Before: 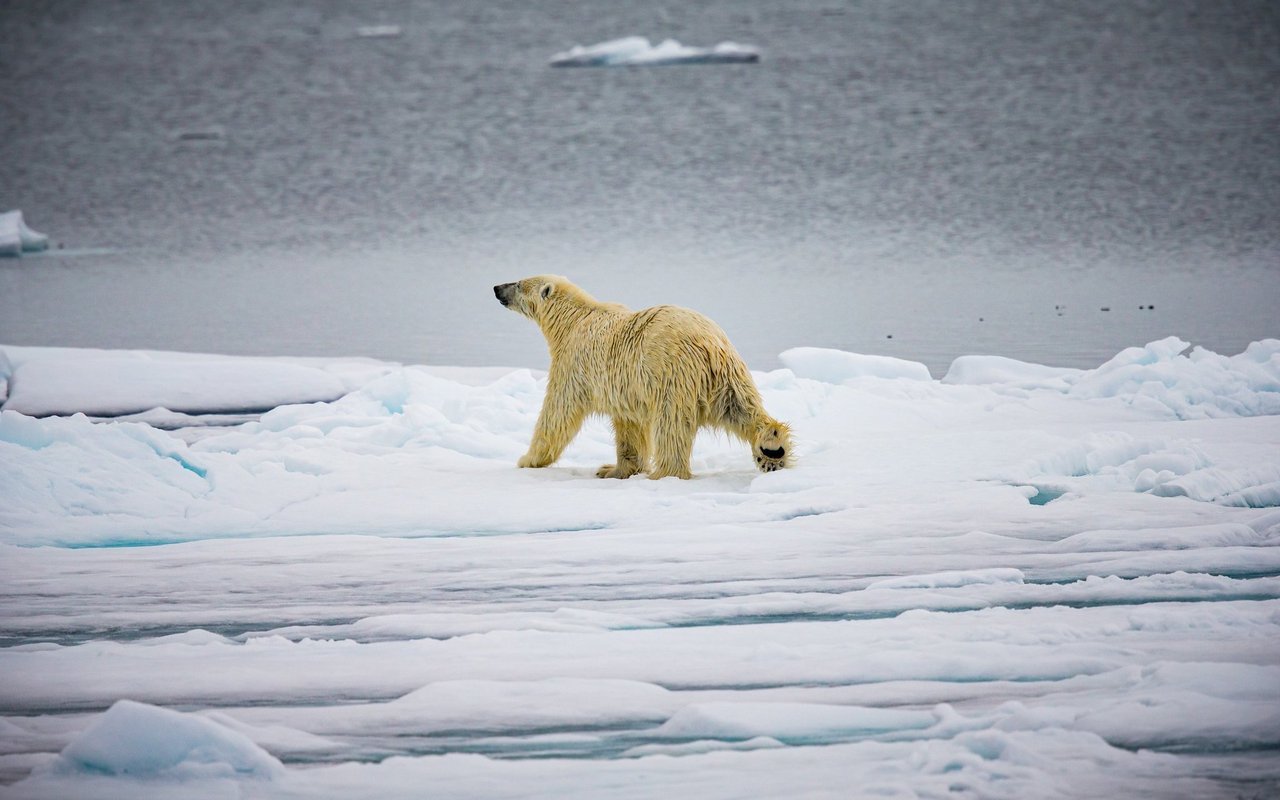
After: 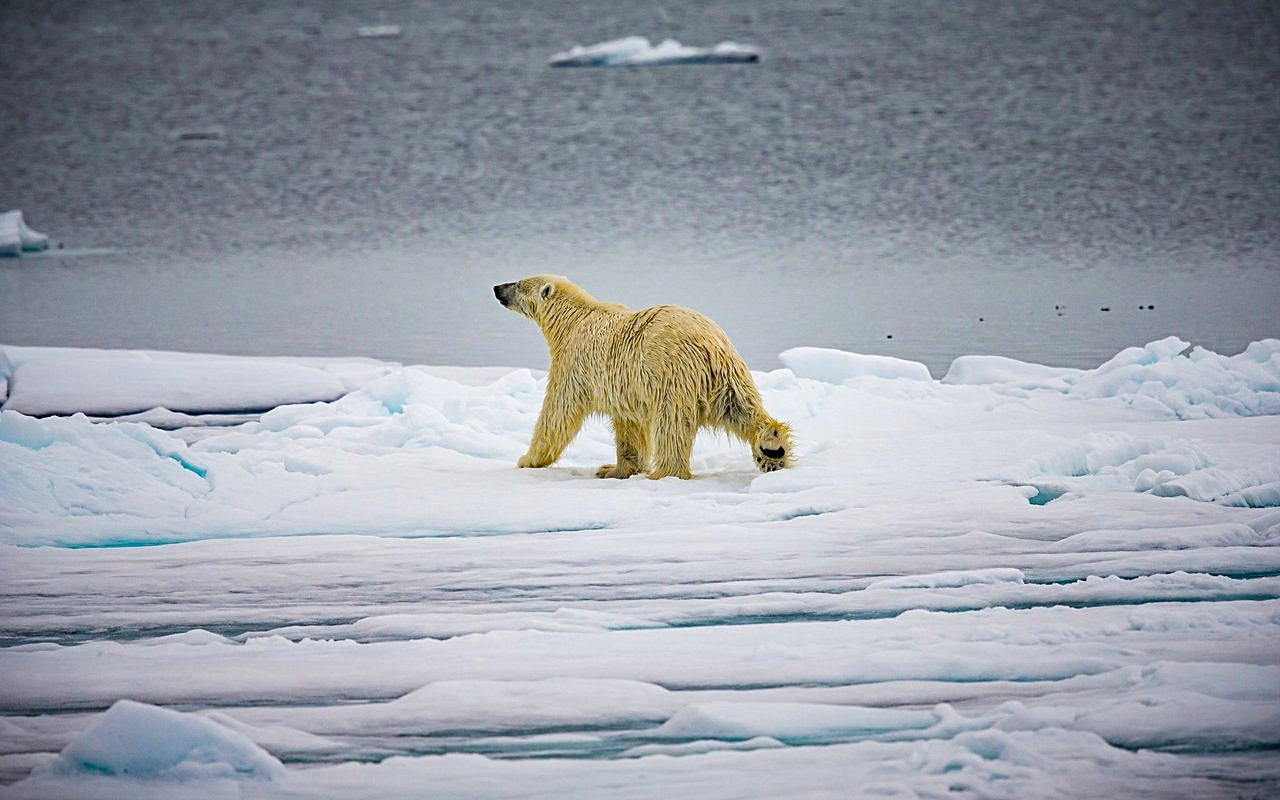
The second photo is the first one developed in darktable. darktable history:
haze removal: strength 0.293, distance 0.254, compatibility mode true
sharpen: on, module defaults
